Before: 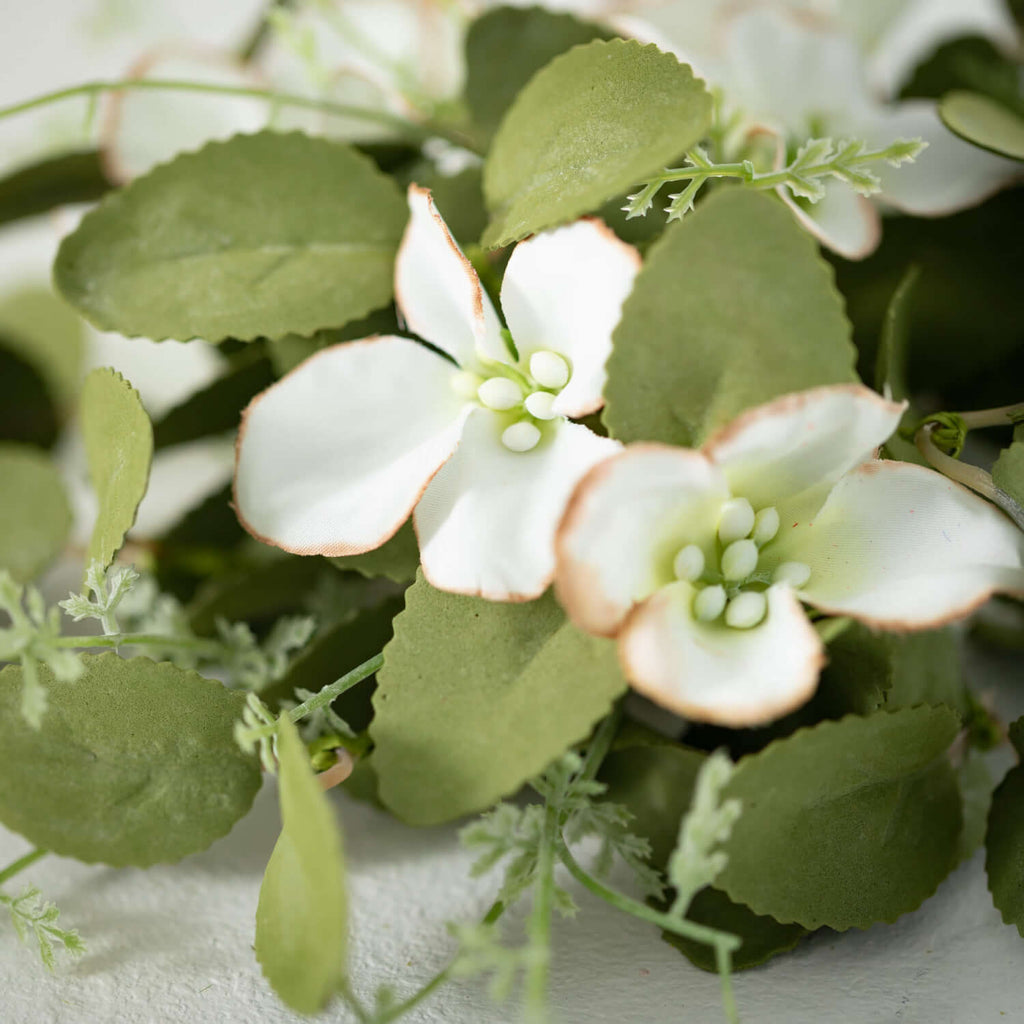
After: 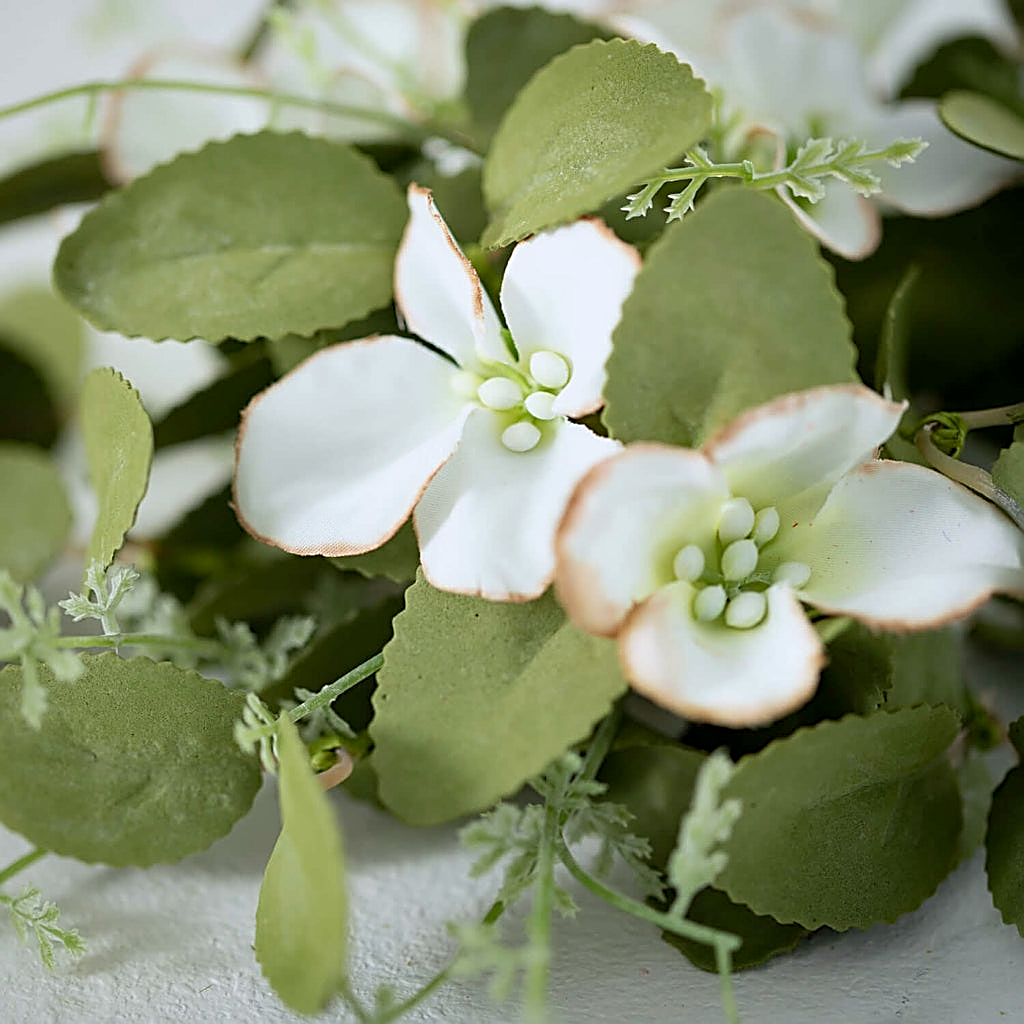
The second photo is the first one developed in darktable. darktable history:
sharpen: amount 1
white balance: red 0.974, blue 1.044
exposure: black level correction 0.002, exposure -0.1 EV, compensate highlight preservation false
